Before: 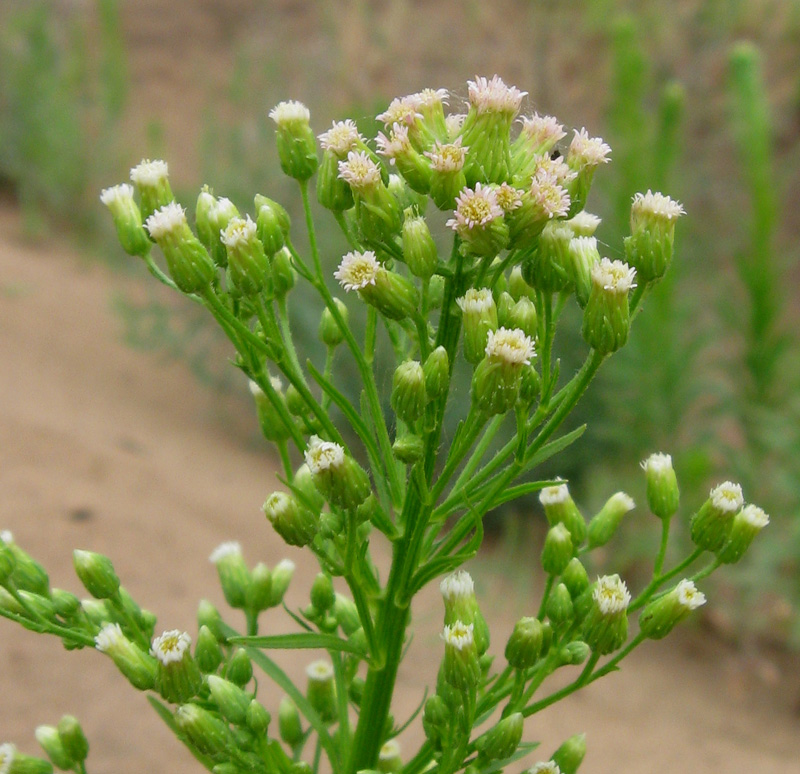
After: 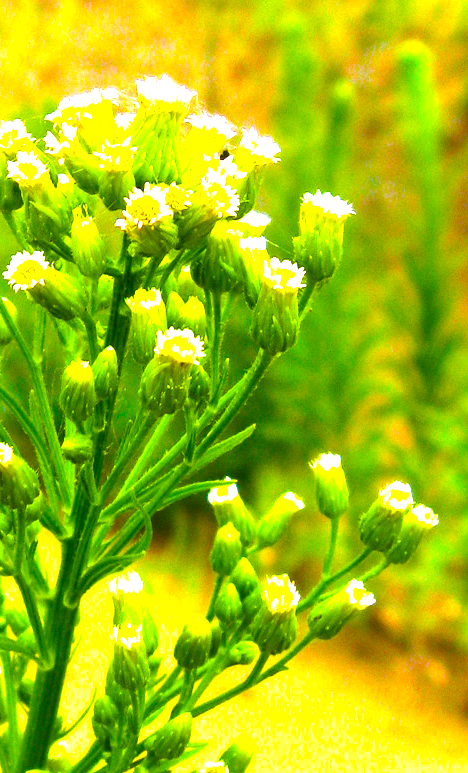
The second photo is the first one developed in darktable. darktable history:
color balance rgb: linear chroma grading › global chroma 20%, perceptual saturation grading › global saturation 65%, perceptual saturation grading › highlights 60%, perceptual saturation grading › mid-tones 50%, perceptual saturation grading › shadows 50%, perceptual brilliance grading › global brilliance 30%, perceptual brilliance grading › highlights 50%, perceptual brilliance grading › mid-tones 50%, perceptual brilliance grading › shadows -22%, global vibrance 20%
crop: left 41.402%
